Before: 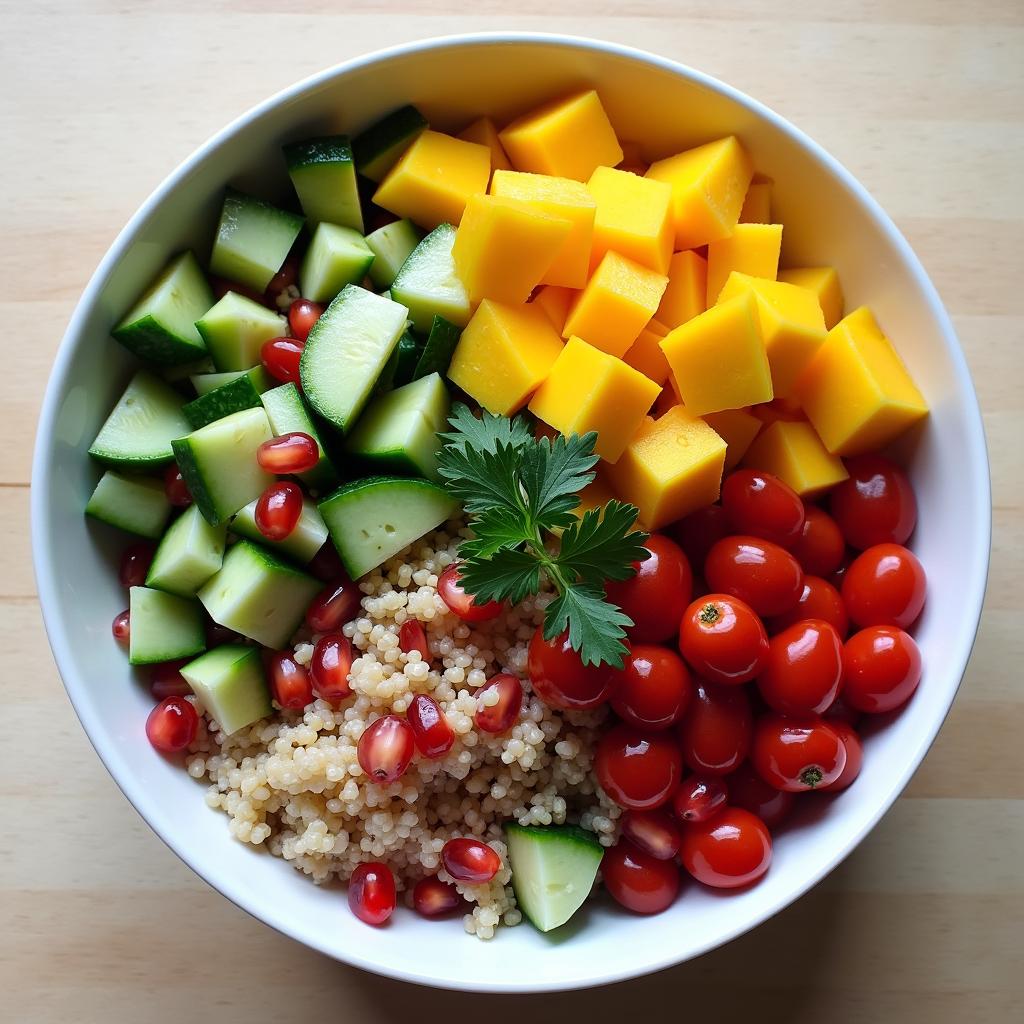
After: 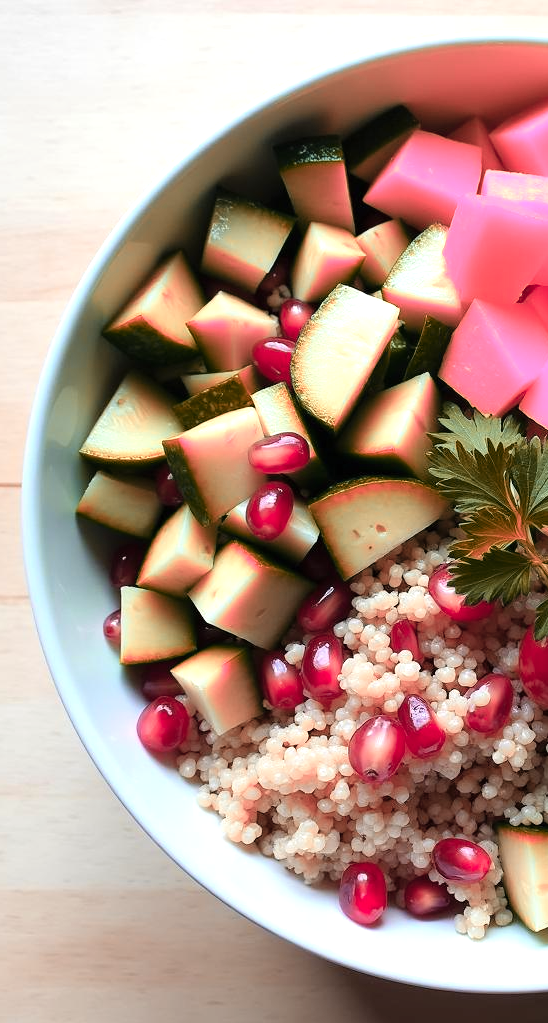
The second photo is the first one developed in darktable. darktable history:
color zones: curves: ch2 [(0, 0.488) (0.143, 0.417) (0.286, 0.212) (0.429, 0.179) (0.571, 0.154) (0.714, 0.415) (0.857, 0.495) (1, 0.488)]
crop: left 0.883%, right 45.568%, bottom 0.087%
contrast brightness saturation: contrast 0.055, brightness 0.067, saturation 0.005
tone equalizer: -8 EV -0.4 EV, -7 EV -0.355 EV, -6 EV -0.328 EV, -5 EV -0.216 EV, -3 EV 0.22 EV, -2 EV 0.34 EV, -1 EV 0.402 EV, +0 EV 0.405 EV
